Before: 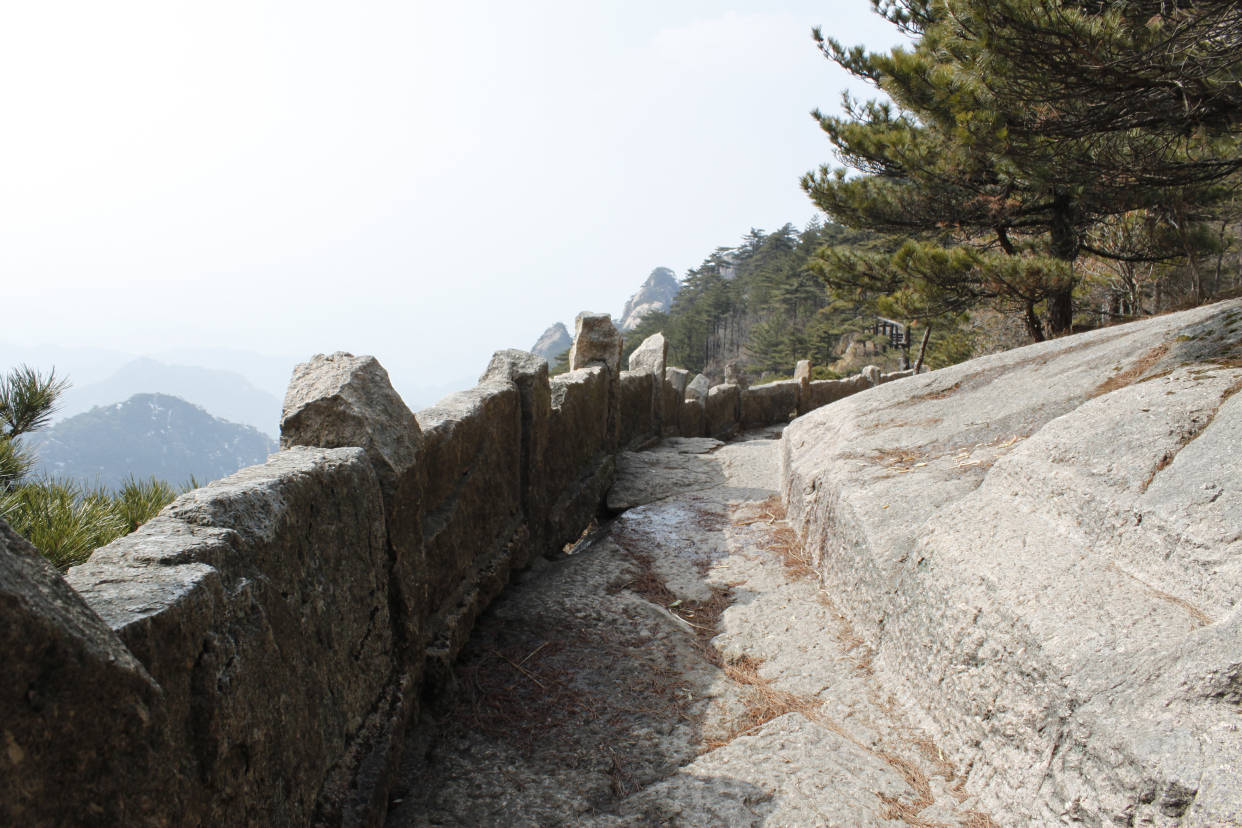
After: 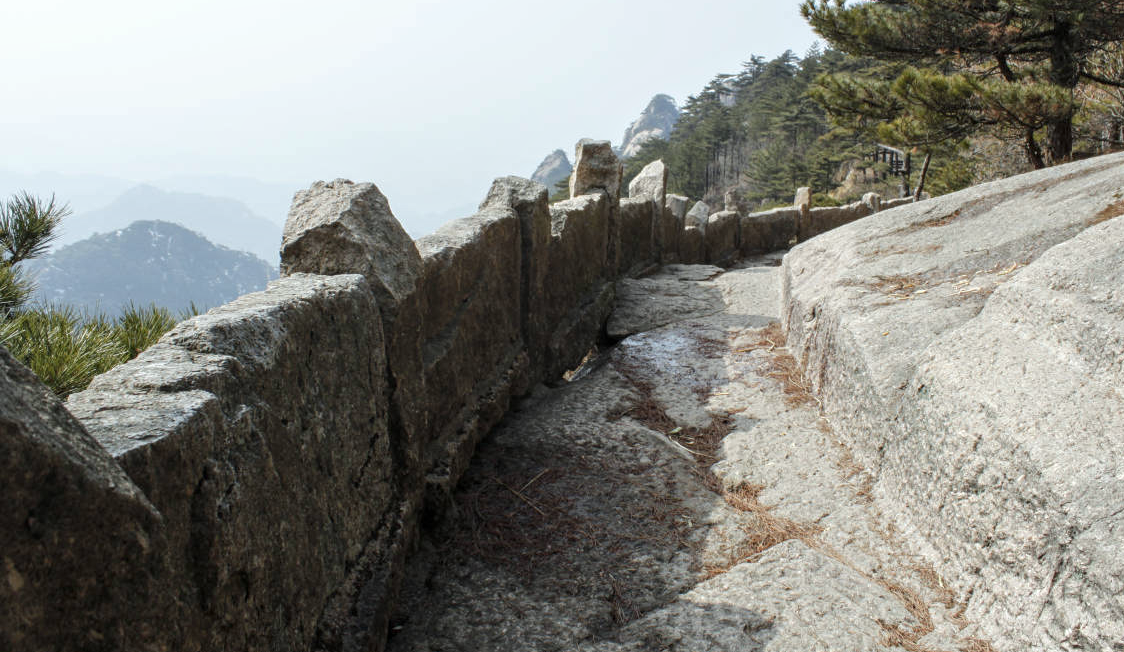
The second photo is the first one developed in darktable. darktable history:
local contrast: on, module defaults
white balance: red 0.978, blue 0.999
crop: top 20.916%, right 9.437%, bottom 0.316%
